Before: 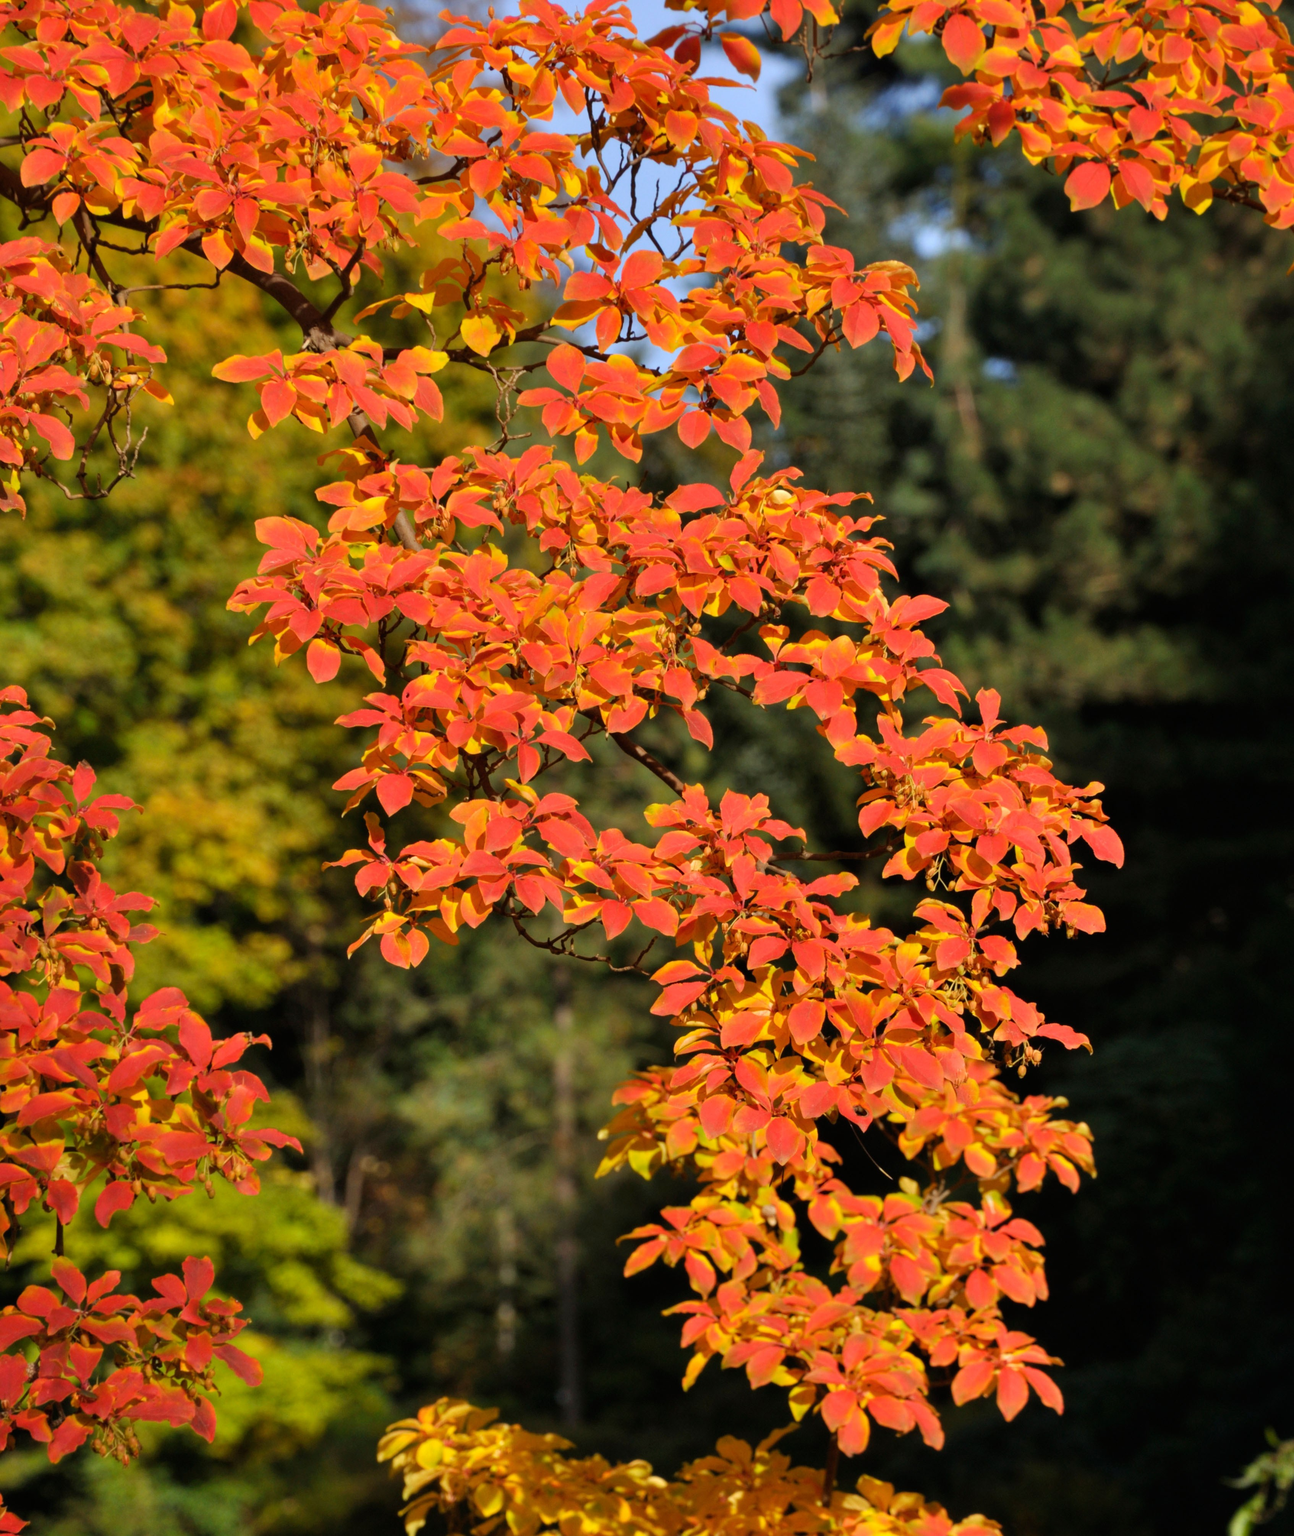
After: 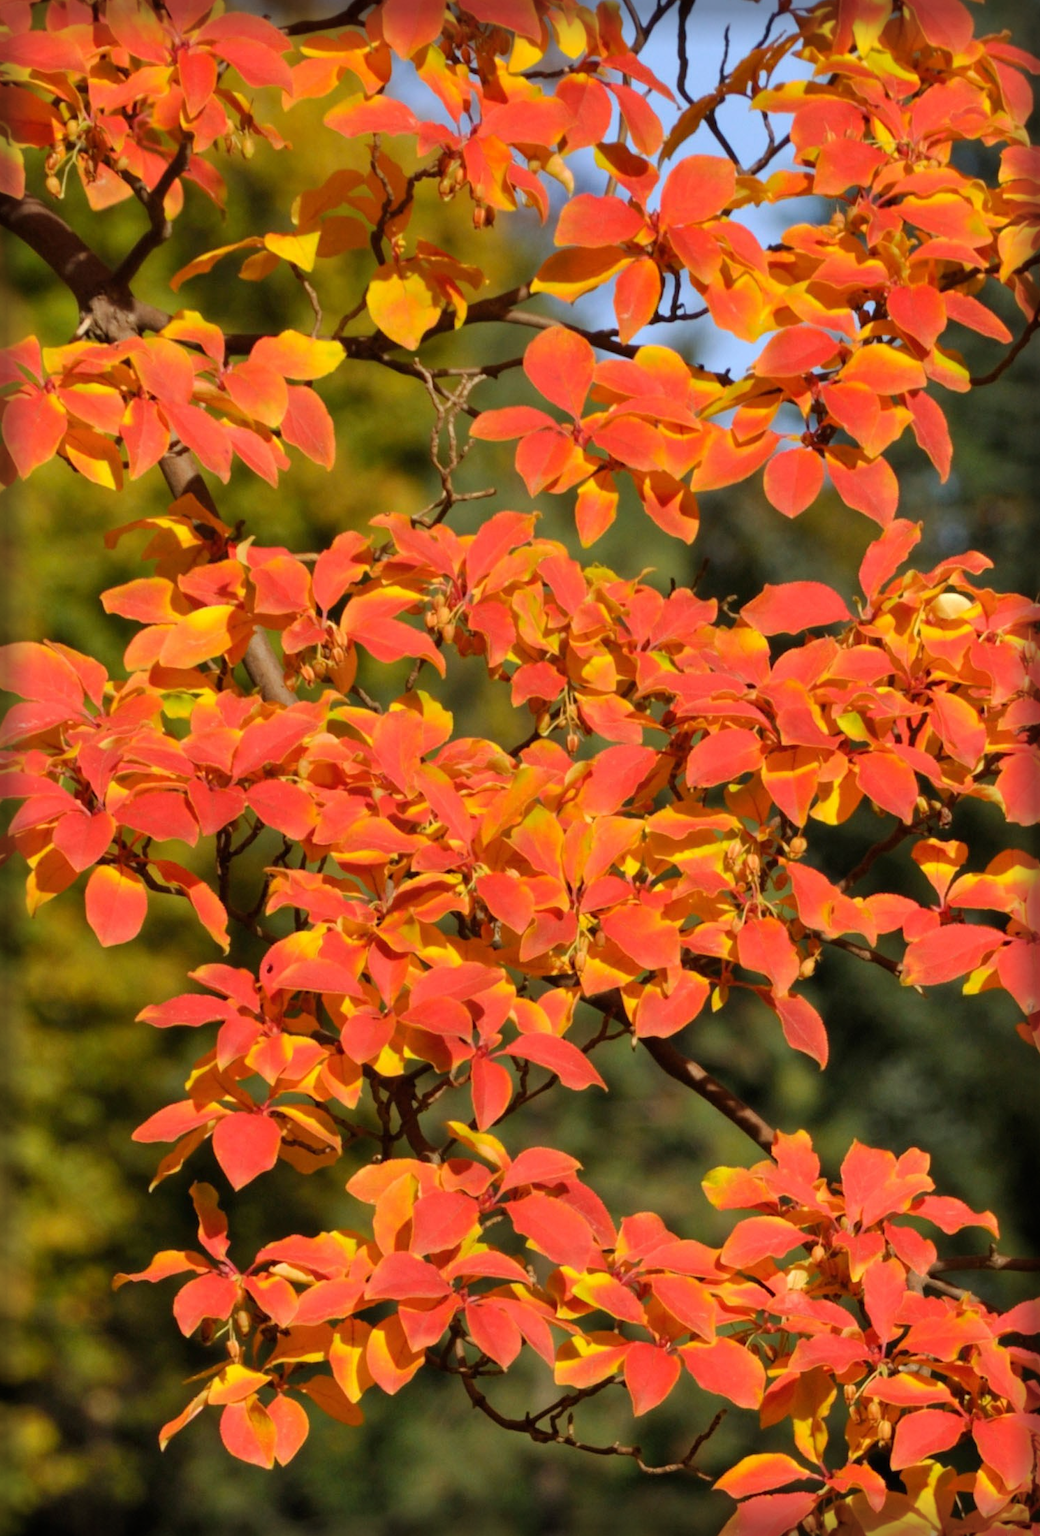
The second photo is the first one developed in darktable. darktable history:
vignetting: fall-off start 93.75%, fall-off radius 5.08%, brightness -0.58, saturation -0.115, automatic ratio true, width/height ratio 1.331, shape 0.04
crop: left 20.121%, top 10.788%, right 35.866%, bottom 34.489%
